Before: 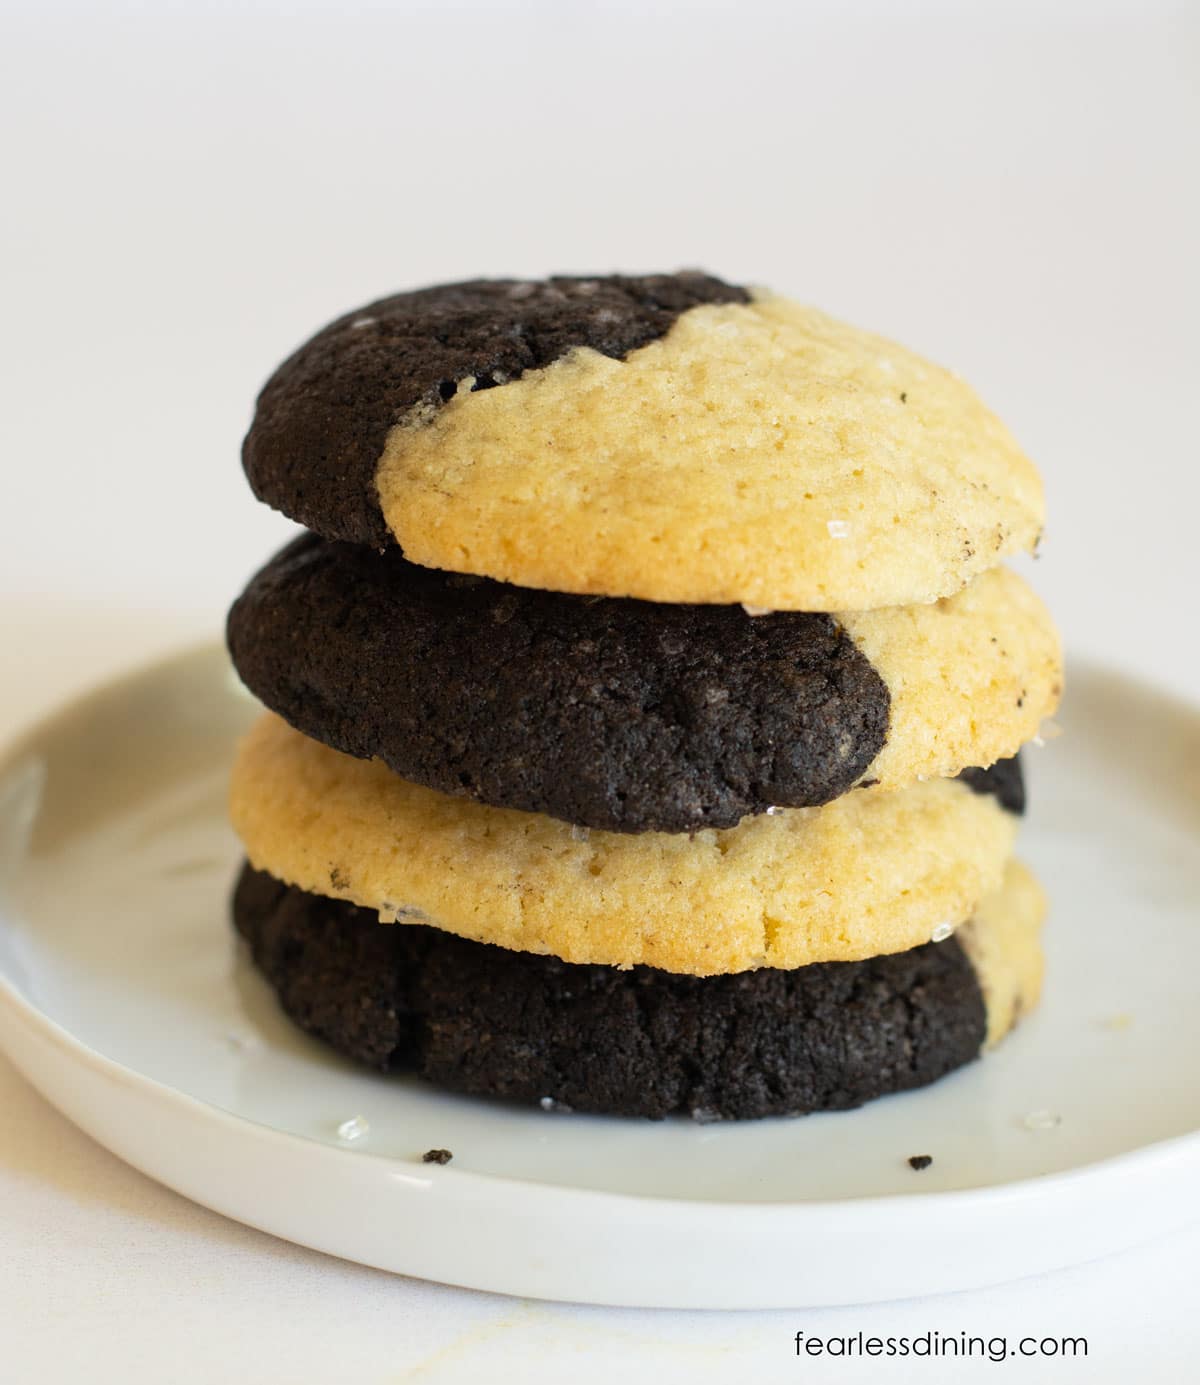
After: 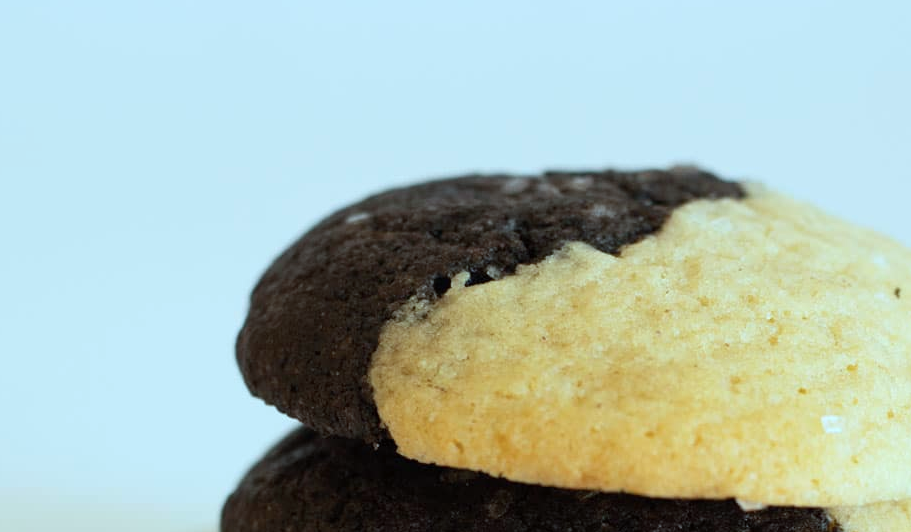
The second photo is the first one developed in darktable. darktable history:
crop: left 0.511%, top 7.651%, right 23.541%, bottom 53.933%
color correction: highlights a* -12.16, highlights b* -14.95
